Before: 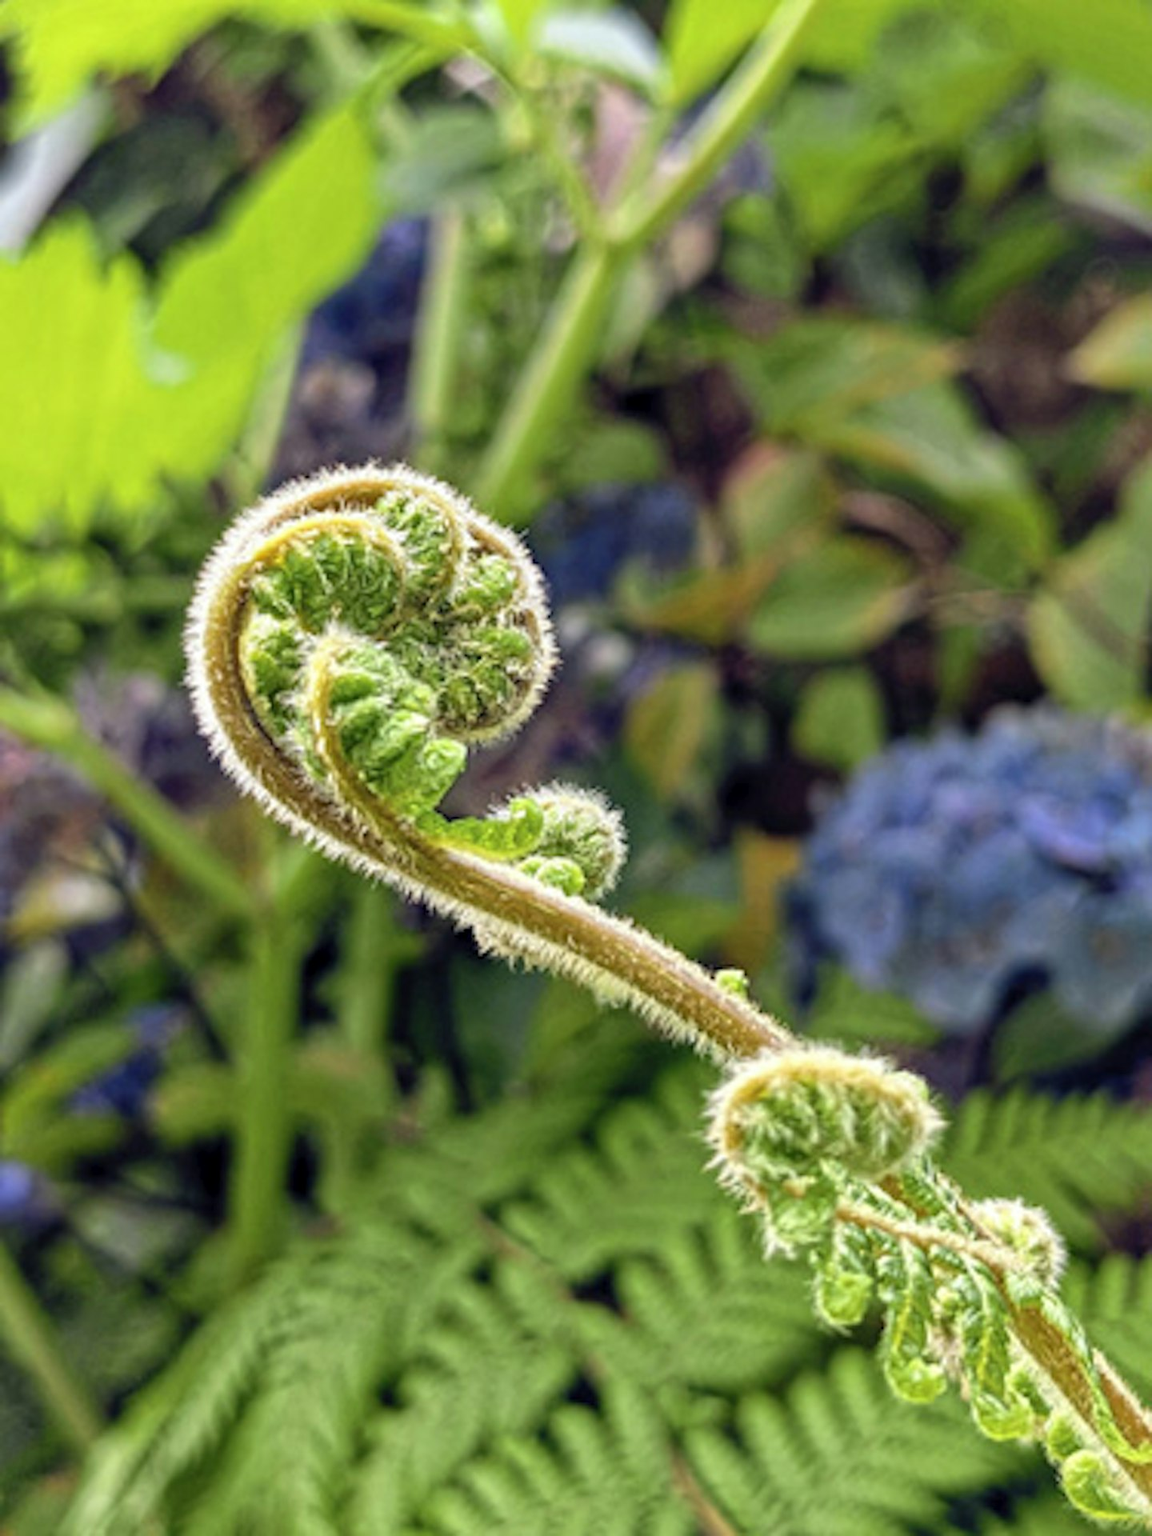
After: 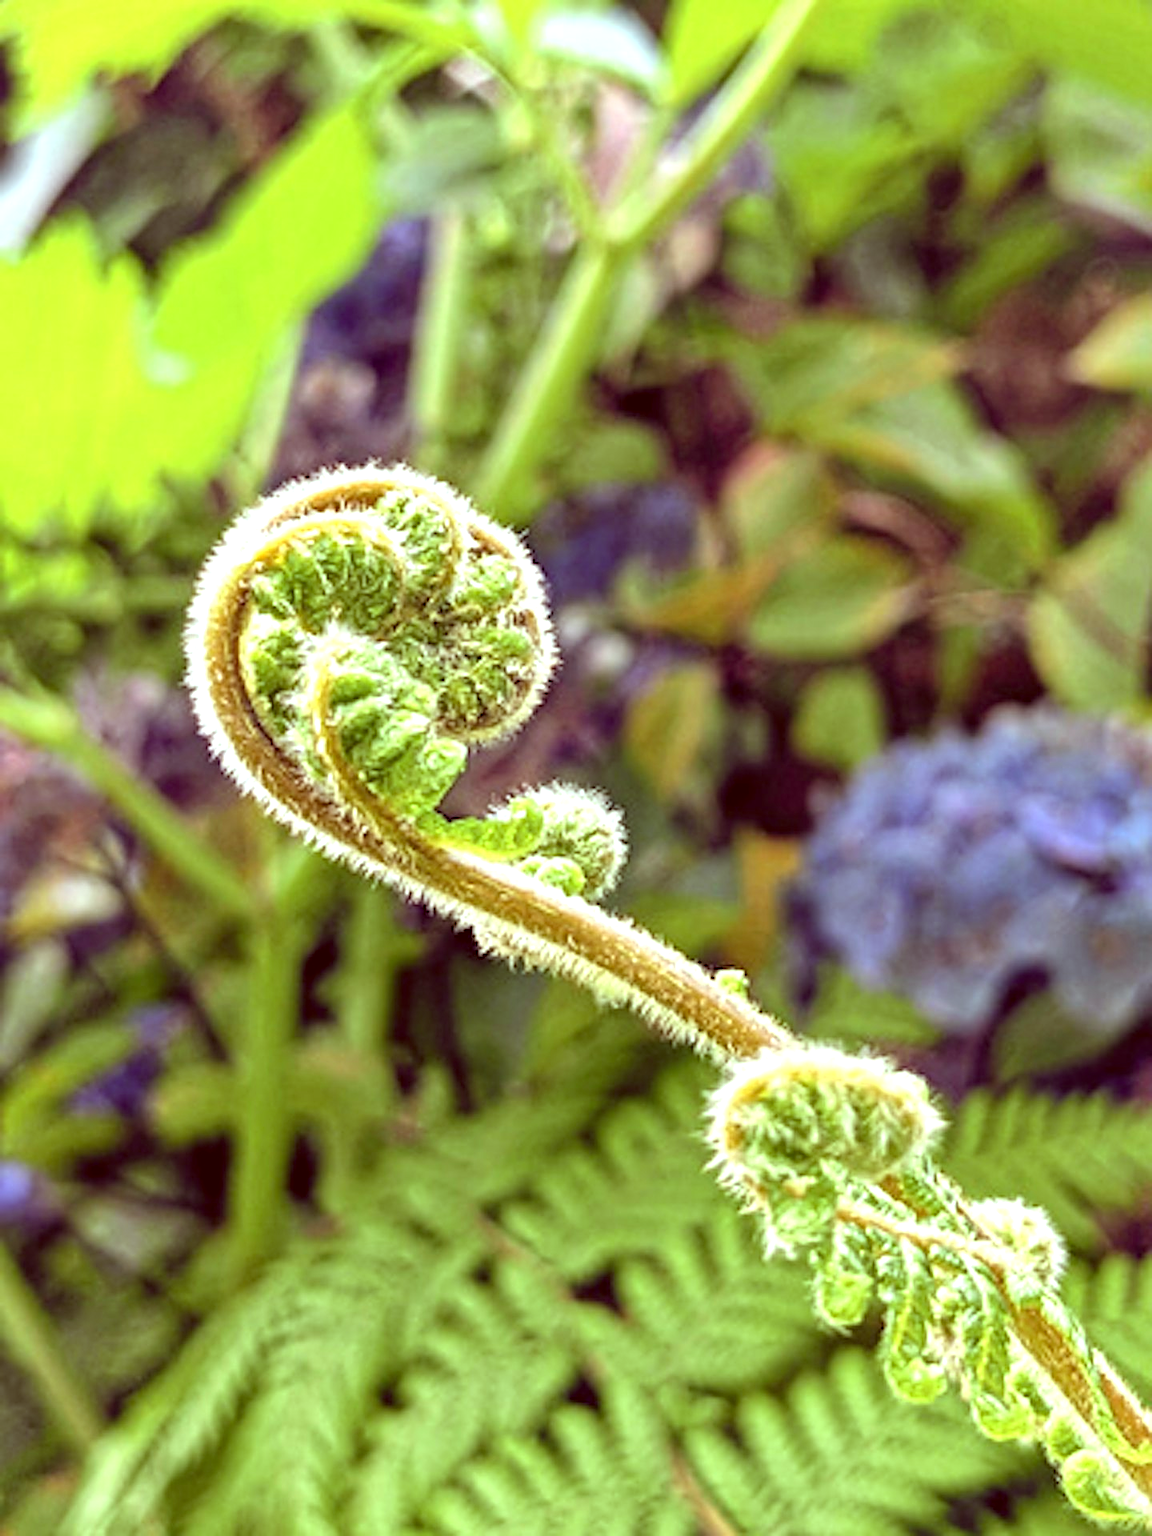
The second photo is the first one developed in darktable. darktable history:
sharpen: on, module defaults
color correction: highlights a* -7.07, highlights b* -0.219, shadows a* 20.75, shadows b* 11.31
exposure: black level correction 0, exposure 0.701 EV, compensate highlight preservation false
